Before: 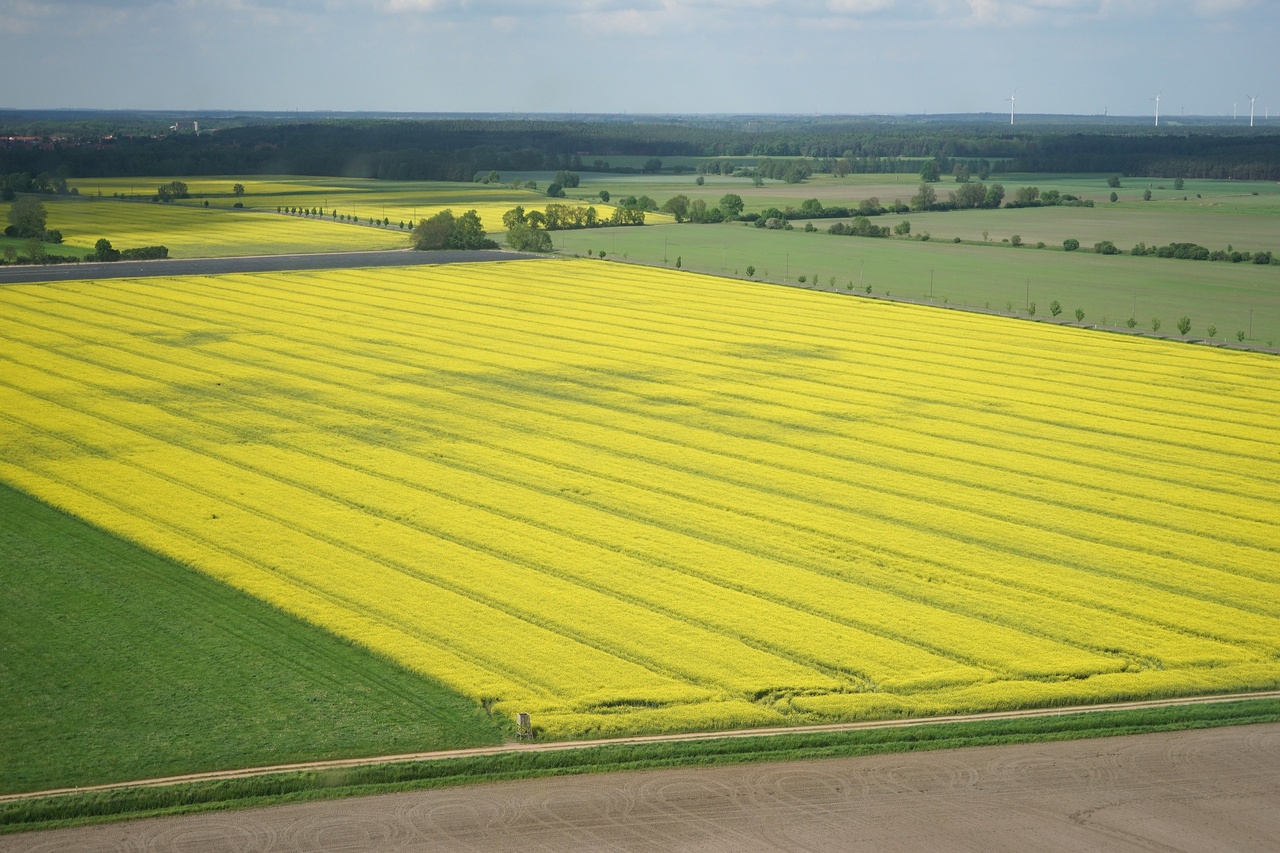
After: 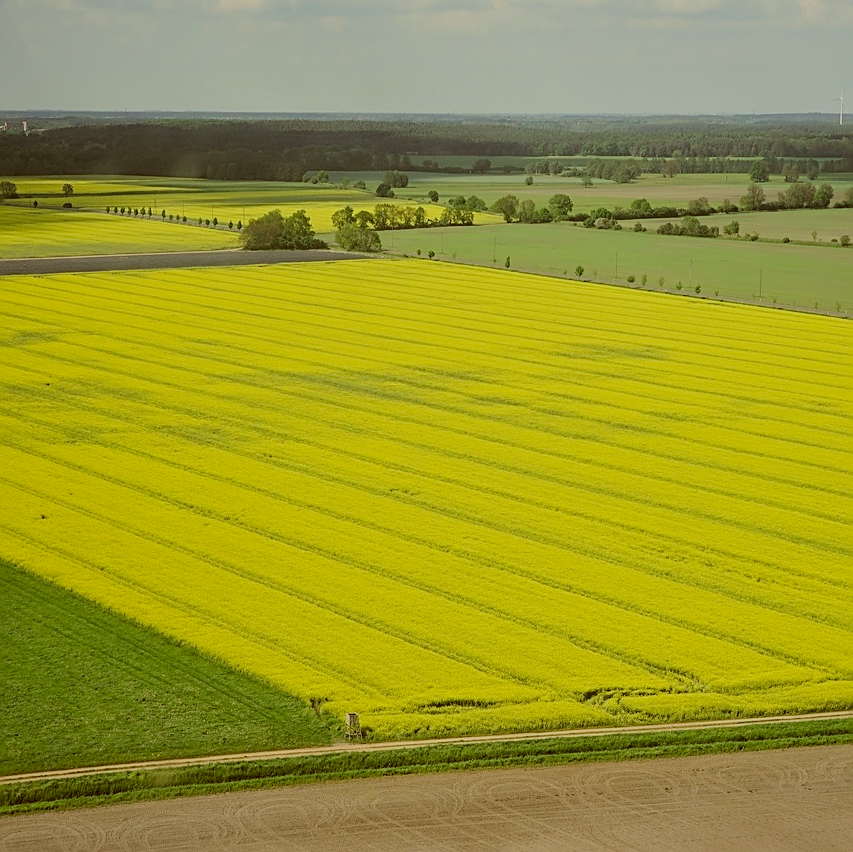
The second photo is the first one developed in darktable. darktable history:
tone equalizer: -8 EV -0.002 EV, -7 EV 0.005 EV, -6 EV -0.009 EV, -5 EV 0.011 EV, -4 EV -0.012 EV, -3 EV 0.007 EV, -2 EV -0.062 EV, -1 EV -0.293 EV, +0 EV -0.582 EV, smoothing diameter 2%, edges refinement/feathering 20, mask exposure compensation -1.57 EV, filter diffusion 5
filmic rgb: black relative exposure -7.15 EV, white relative exposure 5.36 EV, hardness 3.02, color science v6 (2022)
crop and rotate: left 13.409%, right 19.924%
color correction: highlights a* -5.94, highlights b* 9.48, shadows a* 10.12, shadows b* 23.94
white balance: red 1, blue 1
sharpen: on, module defaults
